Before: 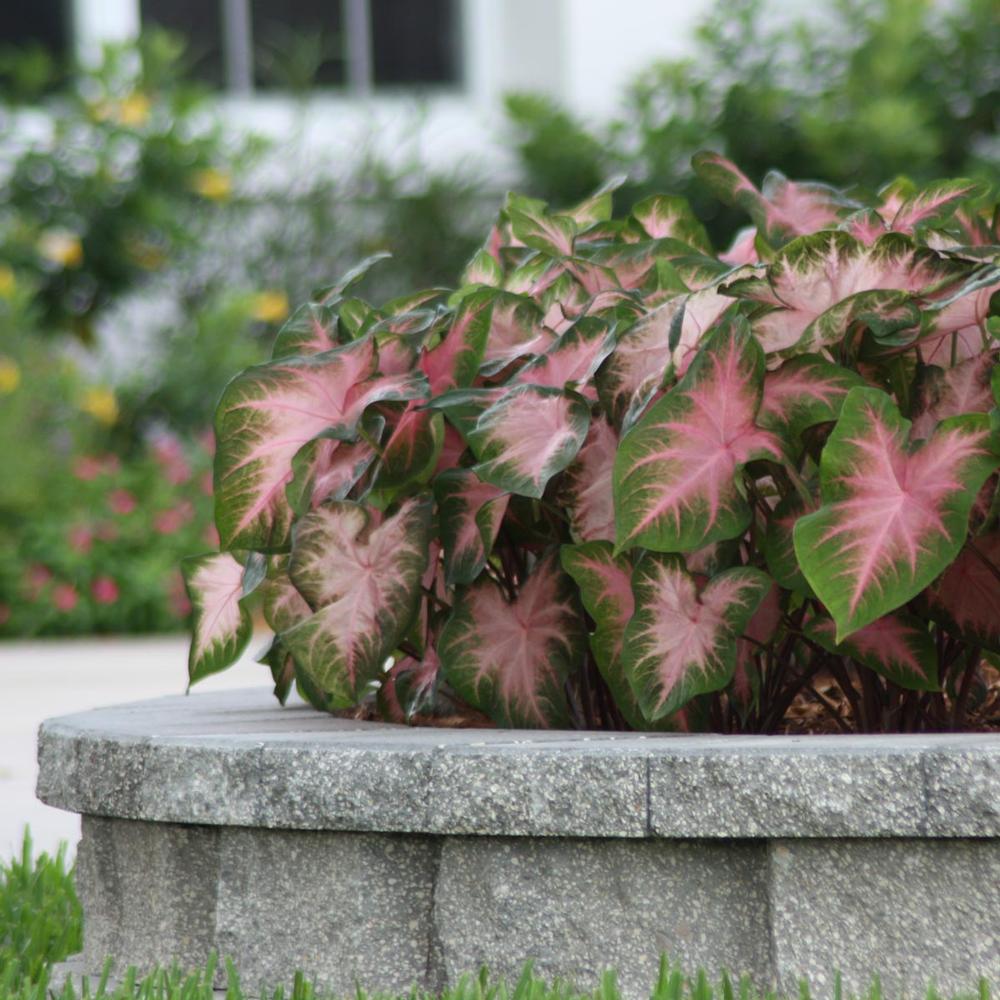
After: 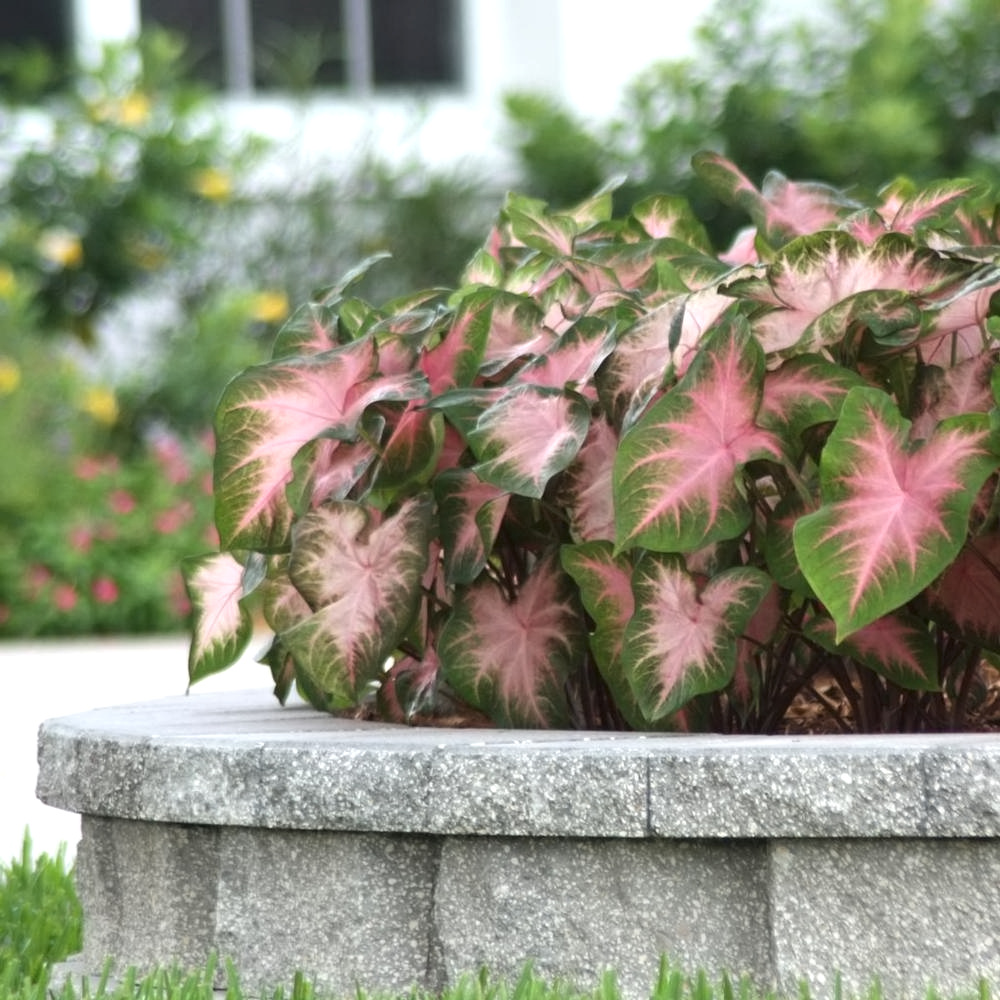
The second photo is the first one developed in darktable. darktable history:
contrast equalizer: y [[0.5 ×6], [0.5 ×6], [0.5 ×6], [0 ×6], [0, 0.039, 0.251, 0.29, 0.293, 0.292]]
white balance: emerald 1
exposure: exposure 0.6 EV, compensate highlight preservation false
